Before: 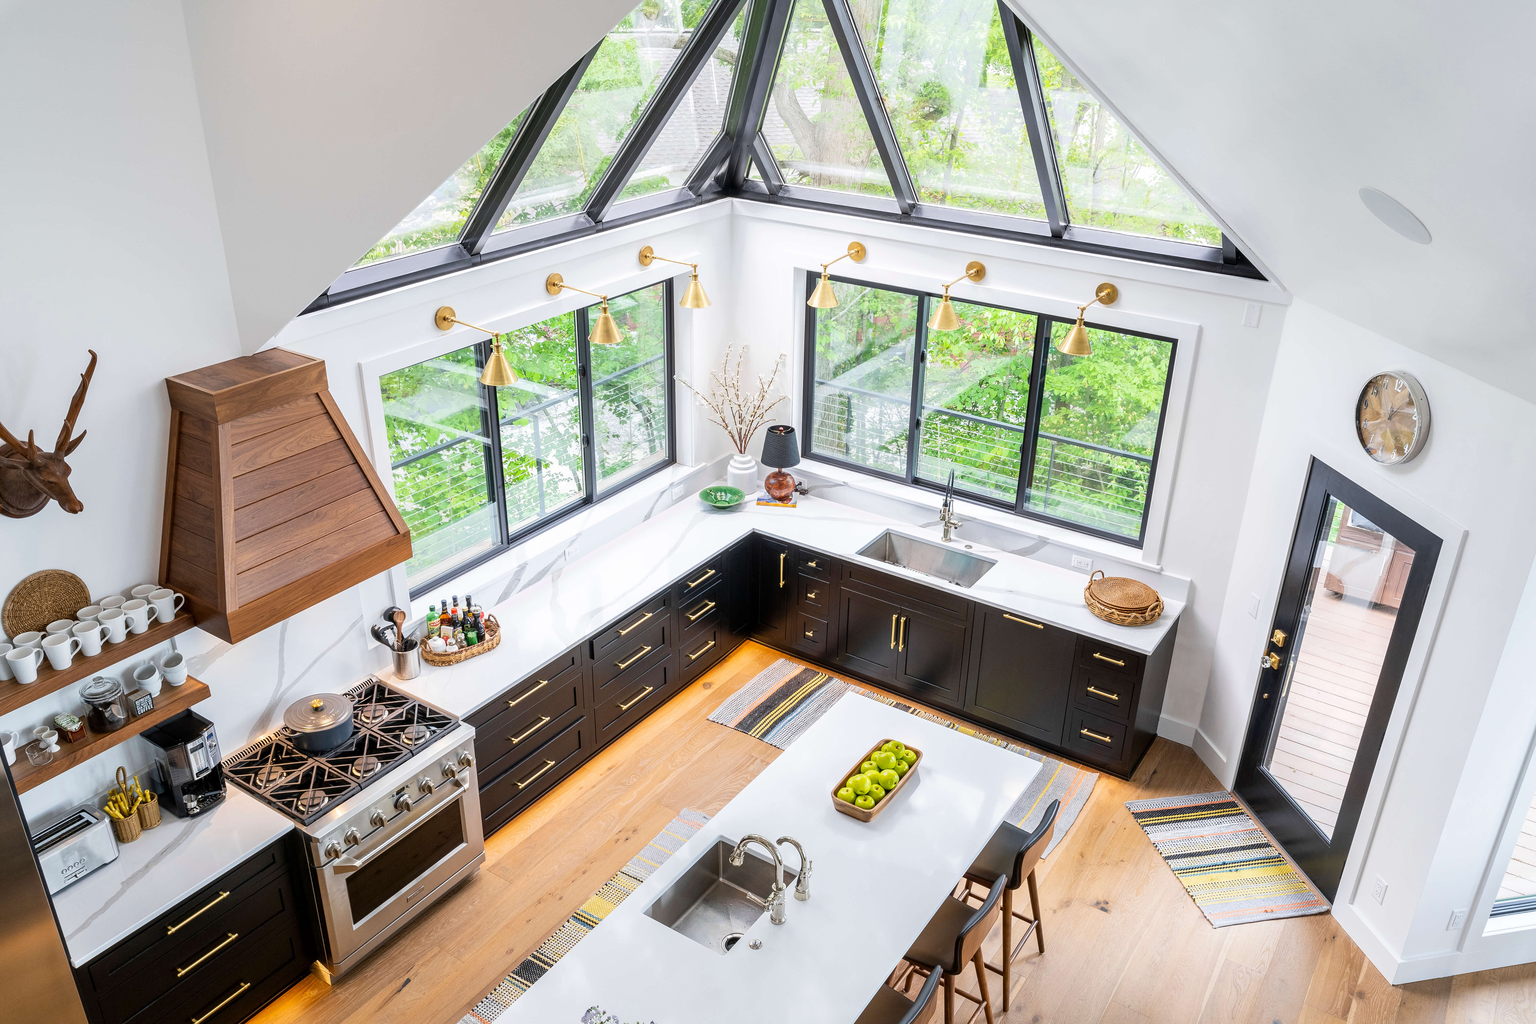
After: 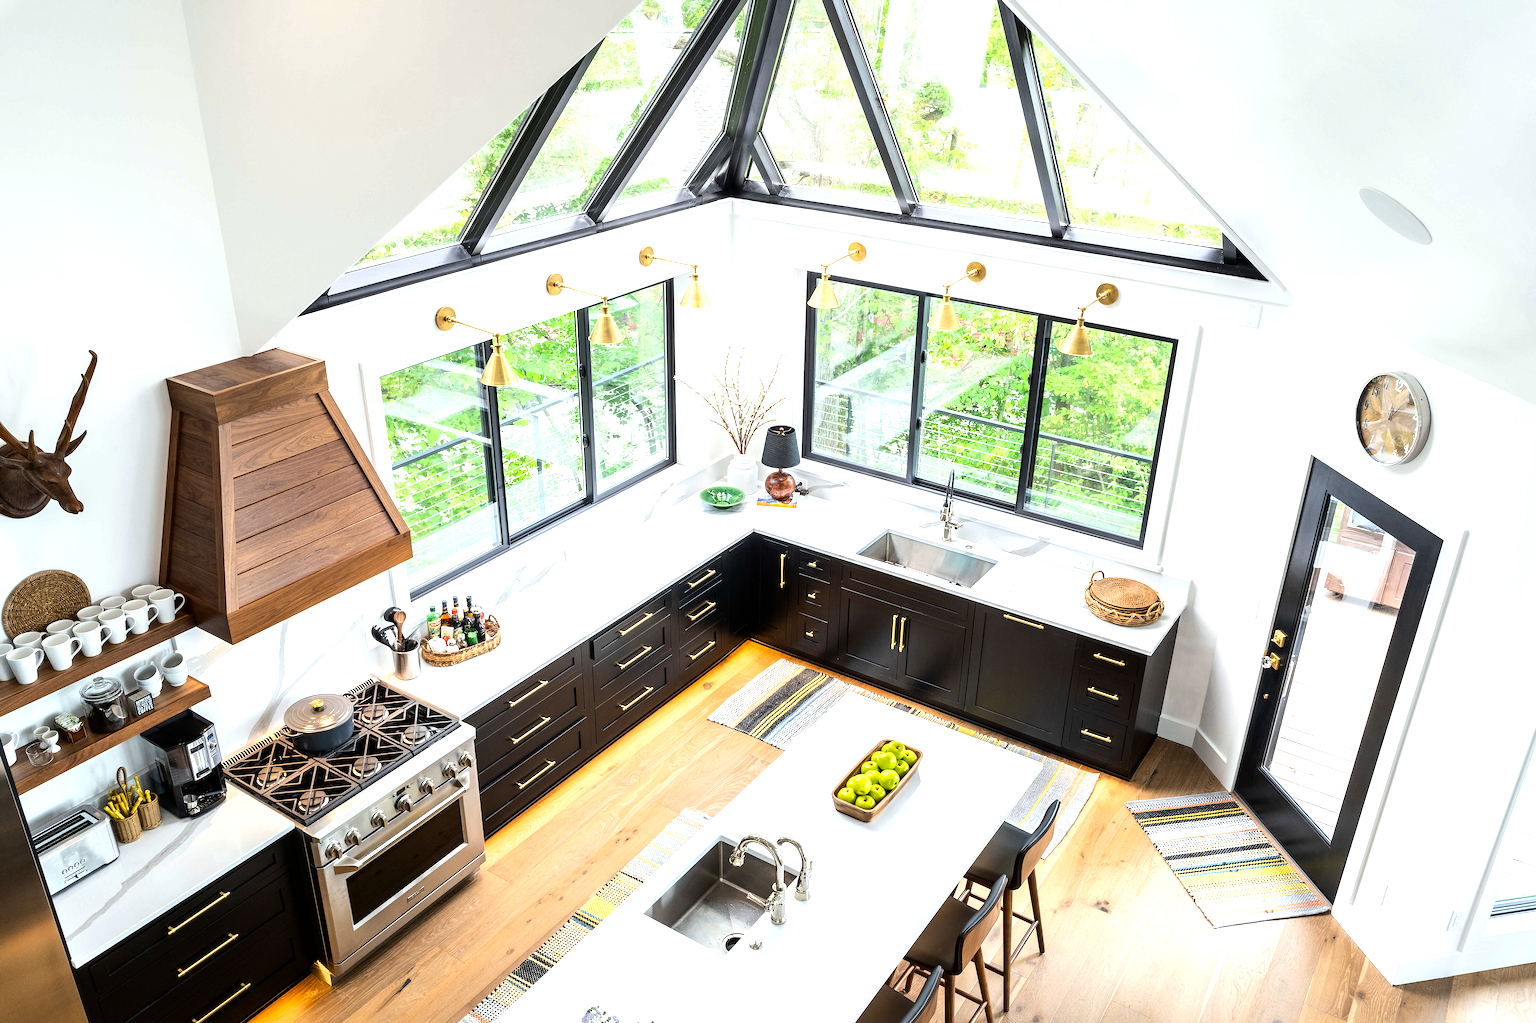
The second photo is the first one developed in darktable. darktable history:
color correction: highlights a* -2.68, highlights b* 2.57
tone equalizer: -8 EV -0.75 EV, -7 EV -0.7 EV, -6 EV -0.6 EV, -5 EV -0.4 EV, -3 EV 0.4 EV, -2 EV 0.6 EV, -1 EV 0.7 EV, +0 EV 0.75 EV, edges refinement/feathering 500, mask exposure compensation -1.57 EV, preserve details no
